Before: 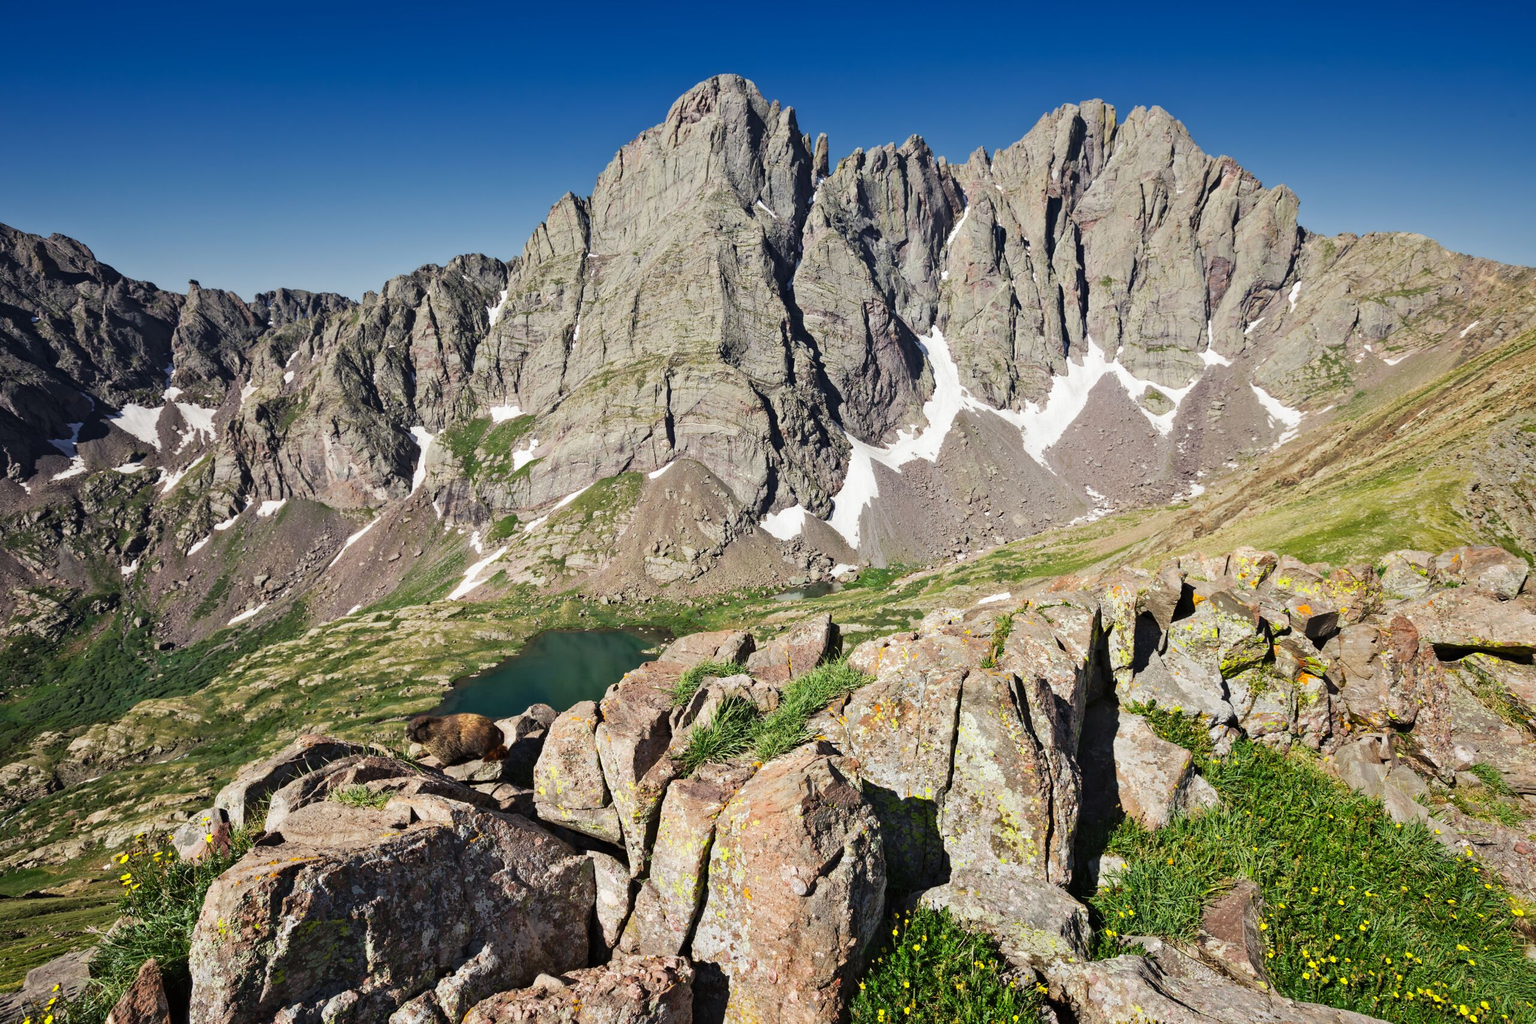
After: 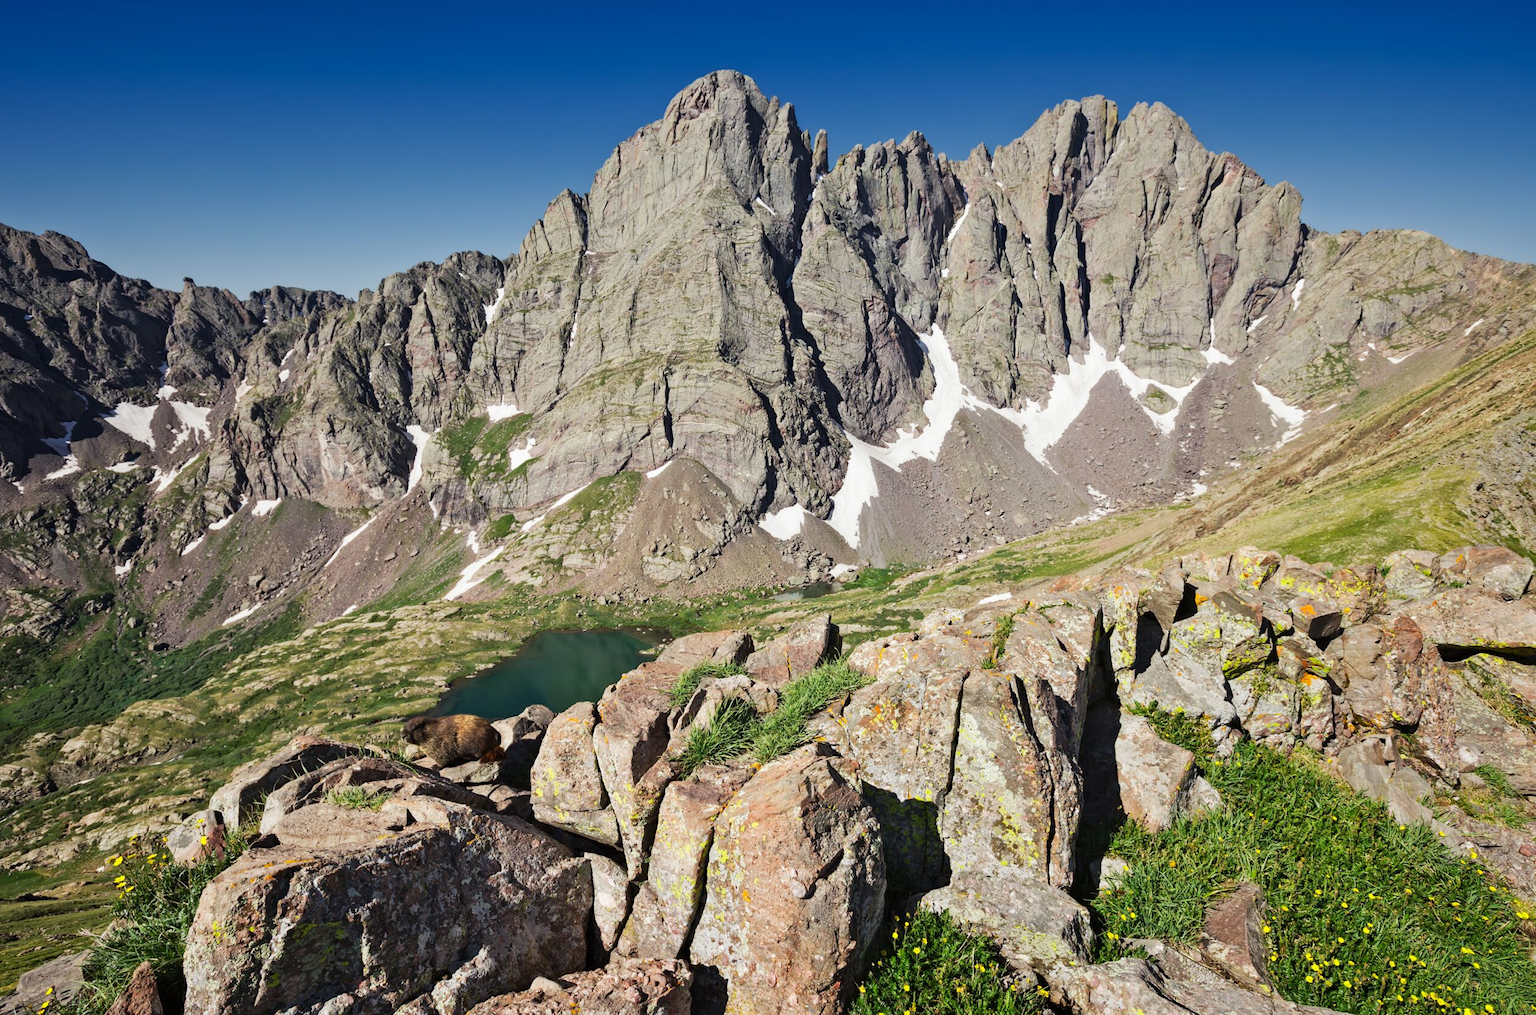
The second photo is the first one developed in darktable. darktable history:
crop: left 0.504%, top 0.497%, right 0.25%, bottom 0.952%
